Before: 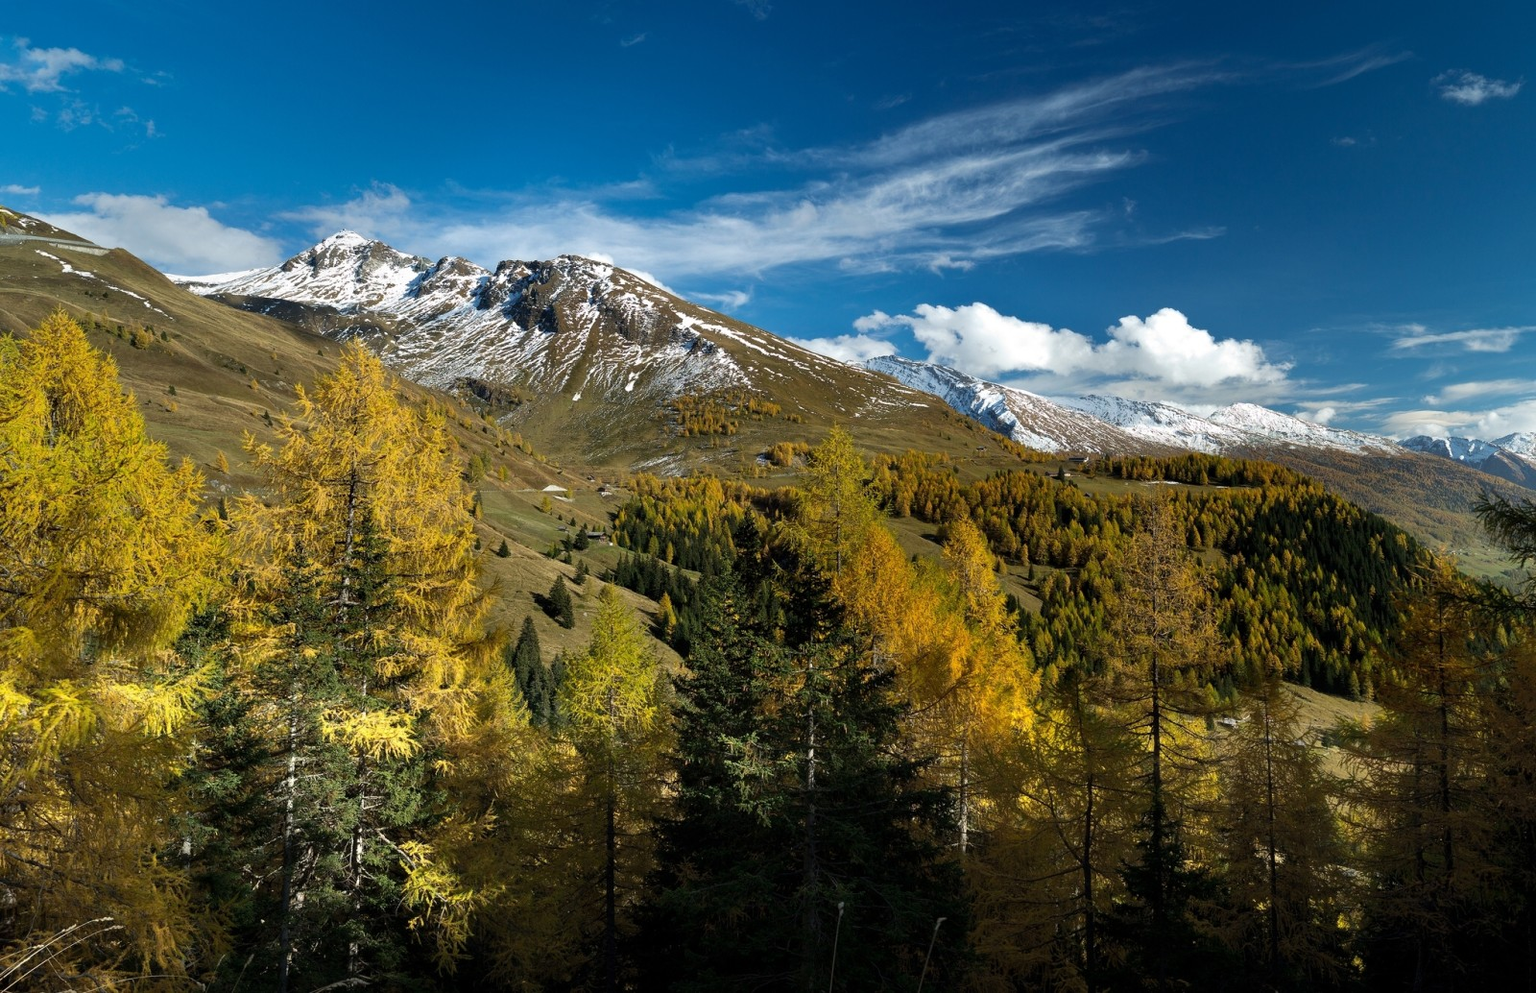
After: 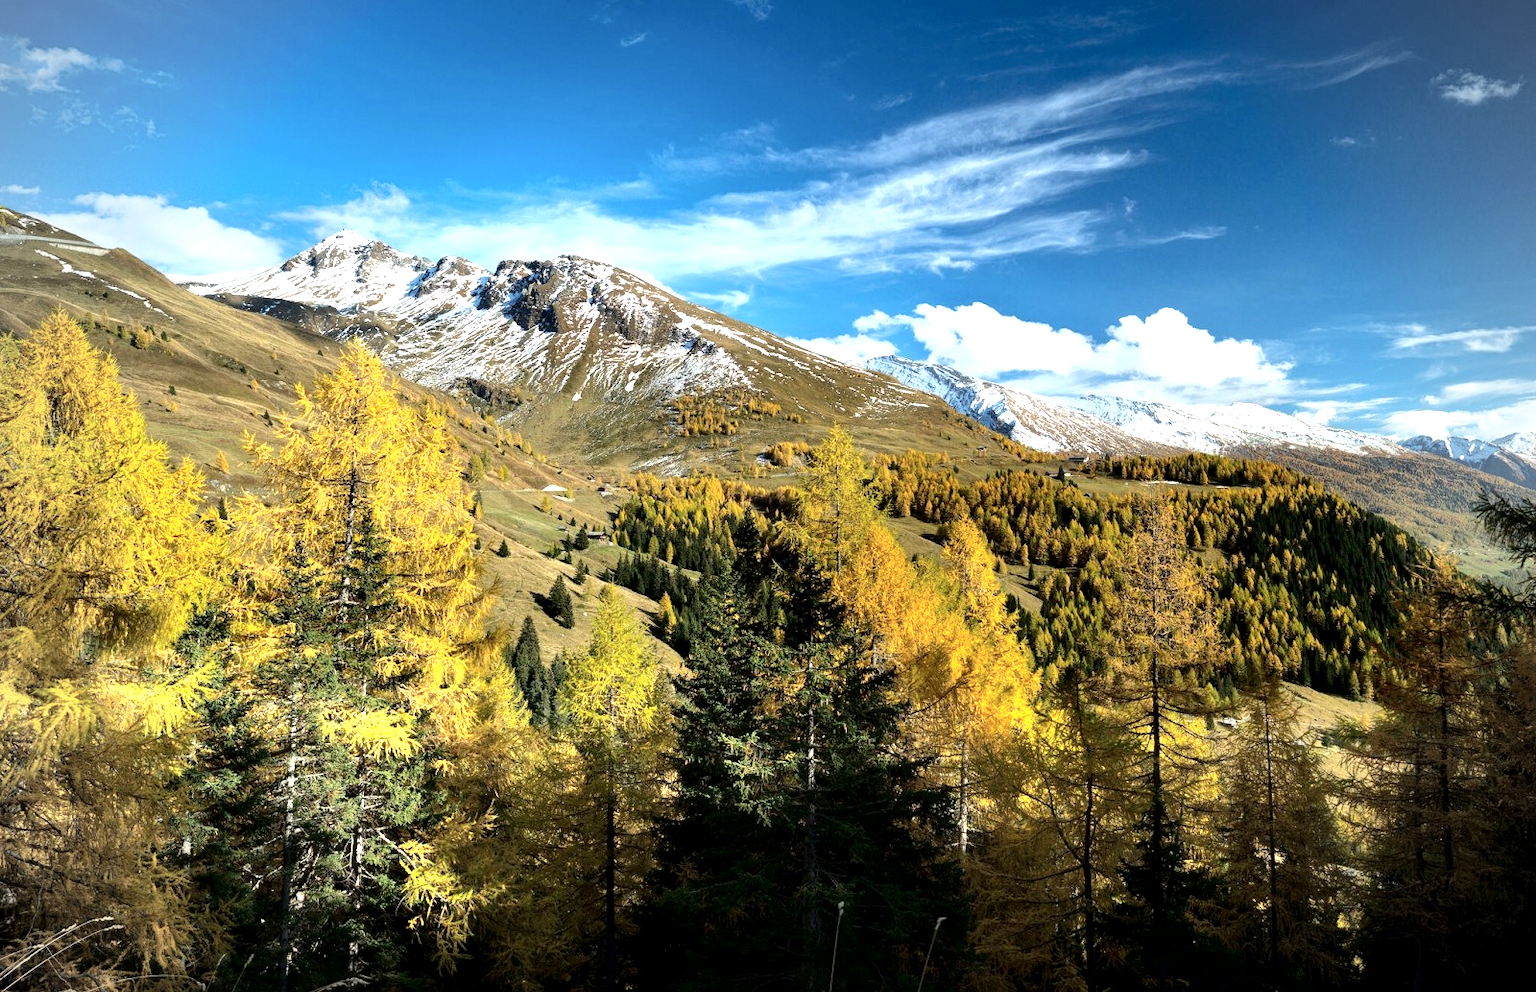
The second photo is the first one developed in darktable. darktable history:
shadows and highlights: shadows 25.29, highlights -26.38
tone curve: curves: ch0 [(0, 0) (0.003, 0.004) (0.011, 0.006) (0.025, 0.011) (0.044, 0.017) (0.069, 0.029) (0.1, 0.047) (0.136, 0.07) (0.177, 0.121) (0.224, 0.182) (0.277, 0.257) (0.335, 0.342) (0.399, 0.432) (0.468, 0.526) (0.543, 0.621) (0.623, 0.711) (0.709, 0.792) (0.801, 0.87) (0.898, 0.951) (1, 1)], color space Lab, independent channels, preserve colors none
local contrast: highlights 105%, shadows 100%, detail 119%, midtone range 0.2
vignetting: unbound false
exposure: black level correction 0, exposure 0.929 EV, compensate exposure bias true, compensate highlight preservation false
